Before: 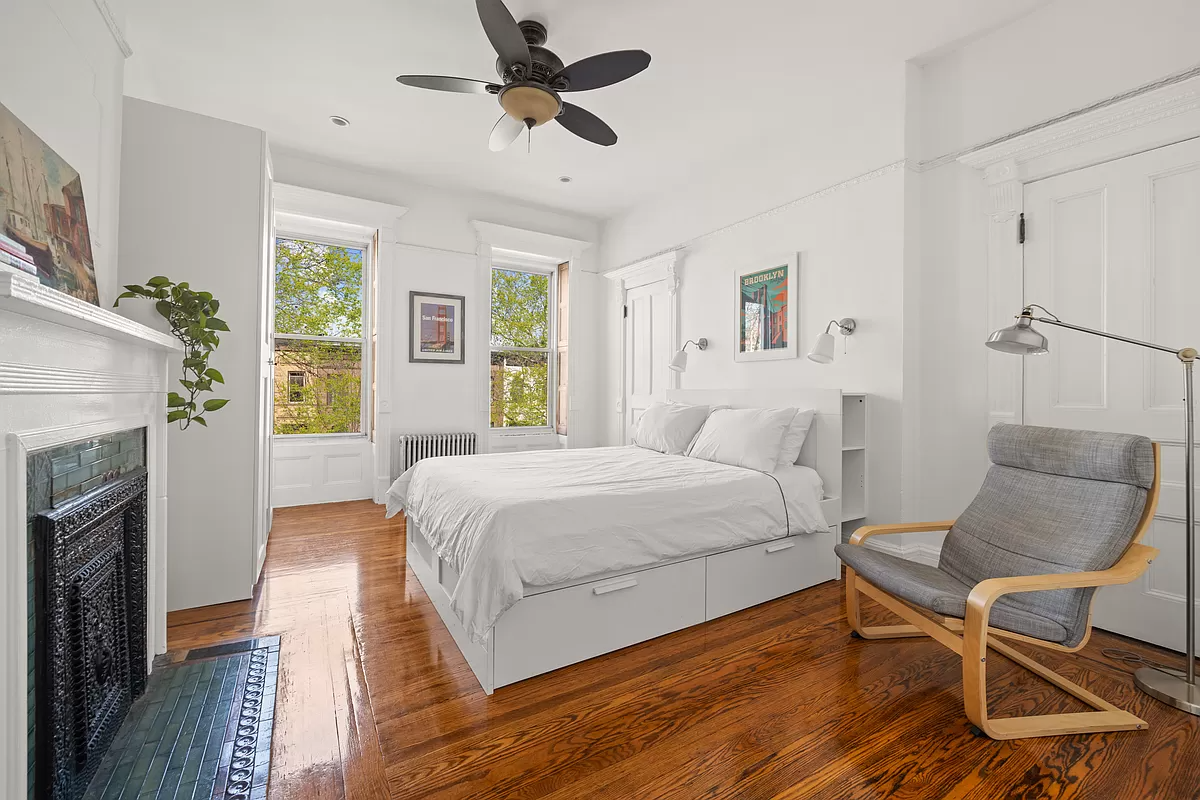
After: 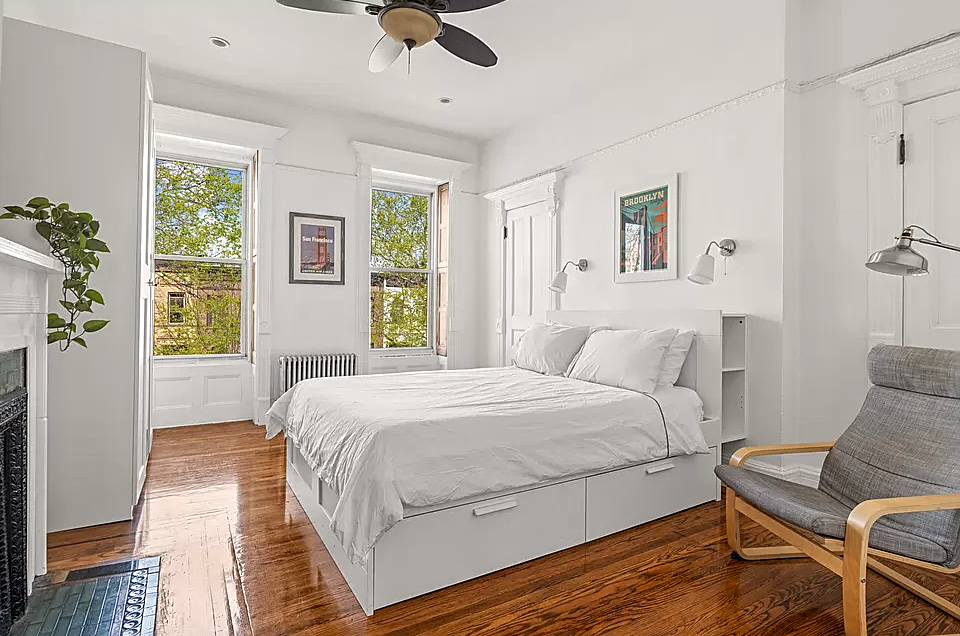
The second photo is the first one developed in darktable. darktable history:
sharpen: on, module defaults
local contrast: on, module defaults
crop and rotate: left 10.034%, top 9.915%, right 9.93%, bottom 10.516%
